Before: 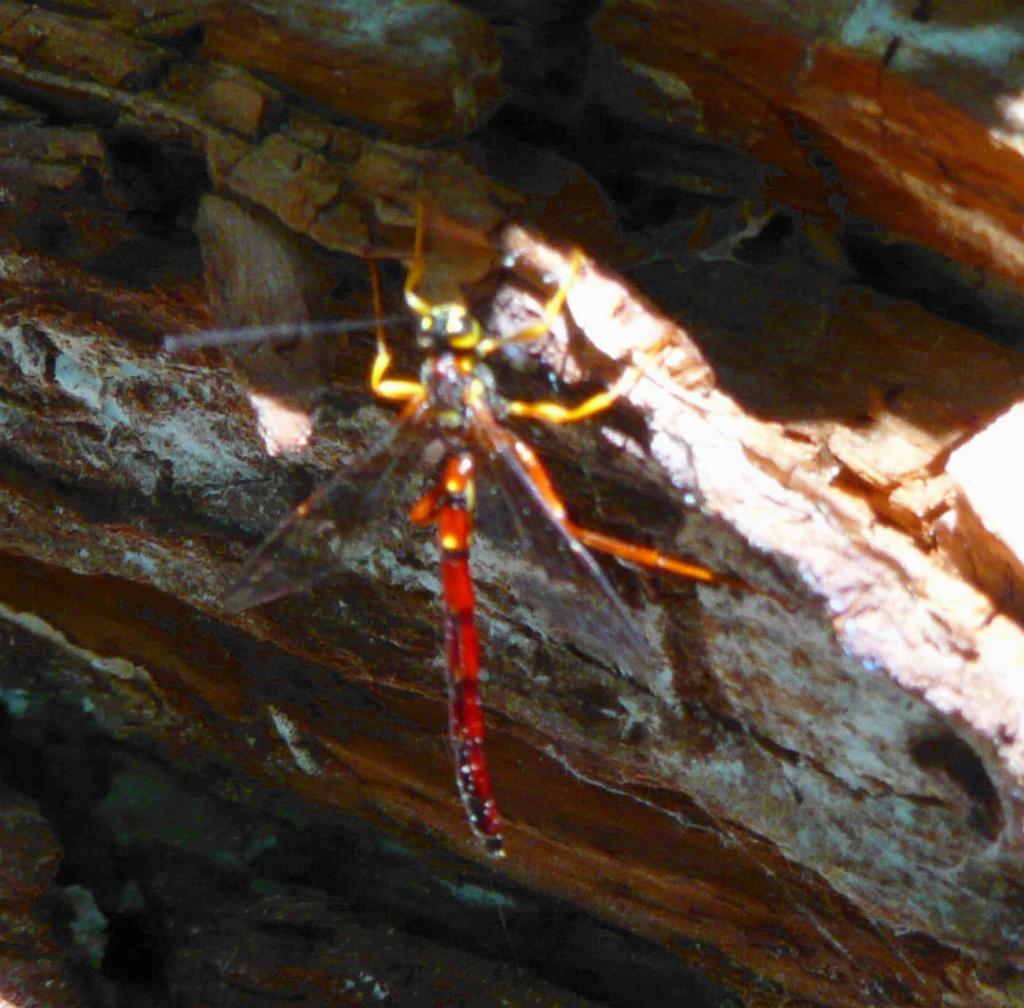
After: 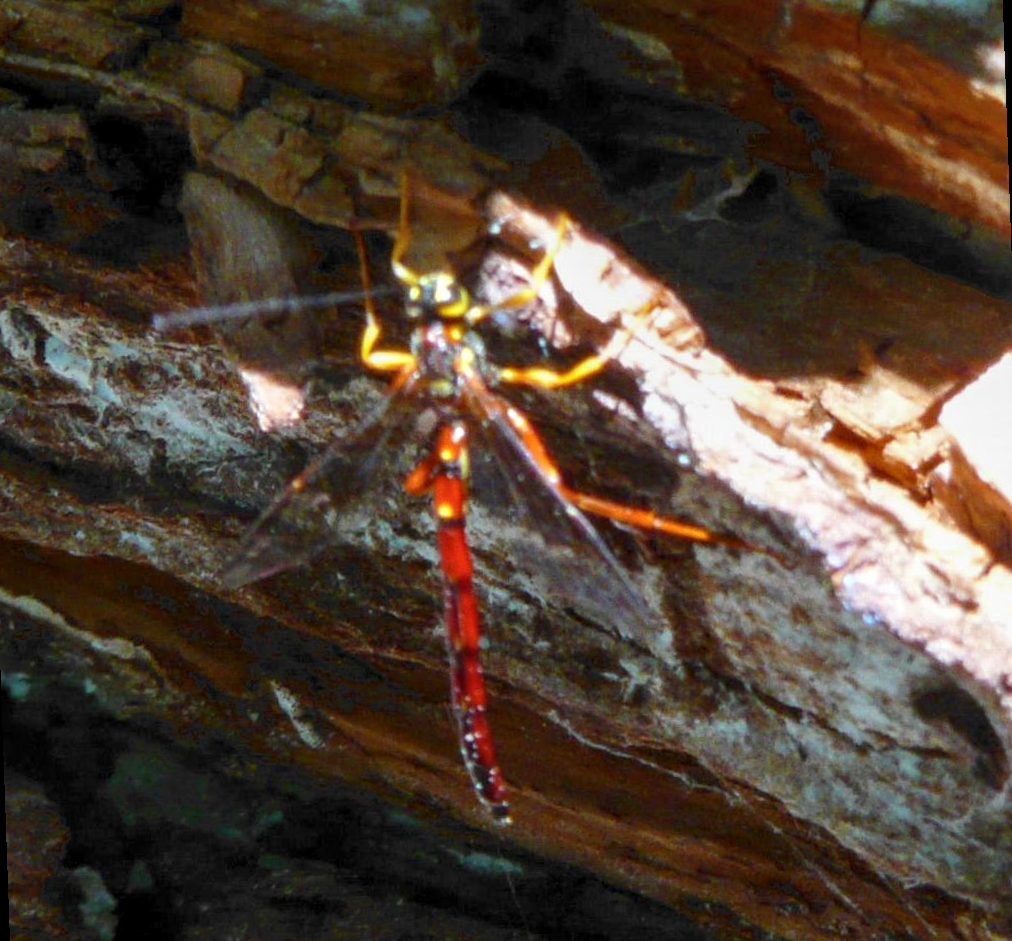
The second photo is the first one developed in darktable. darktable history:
local contrast: on, module defaults
rotate and perspective: rotation -2°, crop left 0.022, crop right 0.978, crop top 0.049, crop bottom 0.951
